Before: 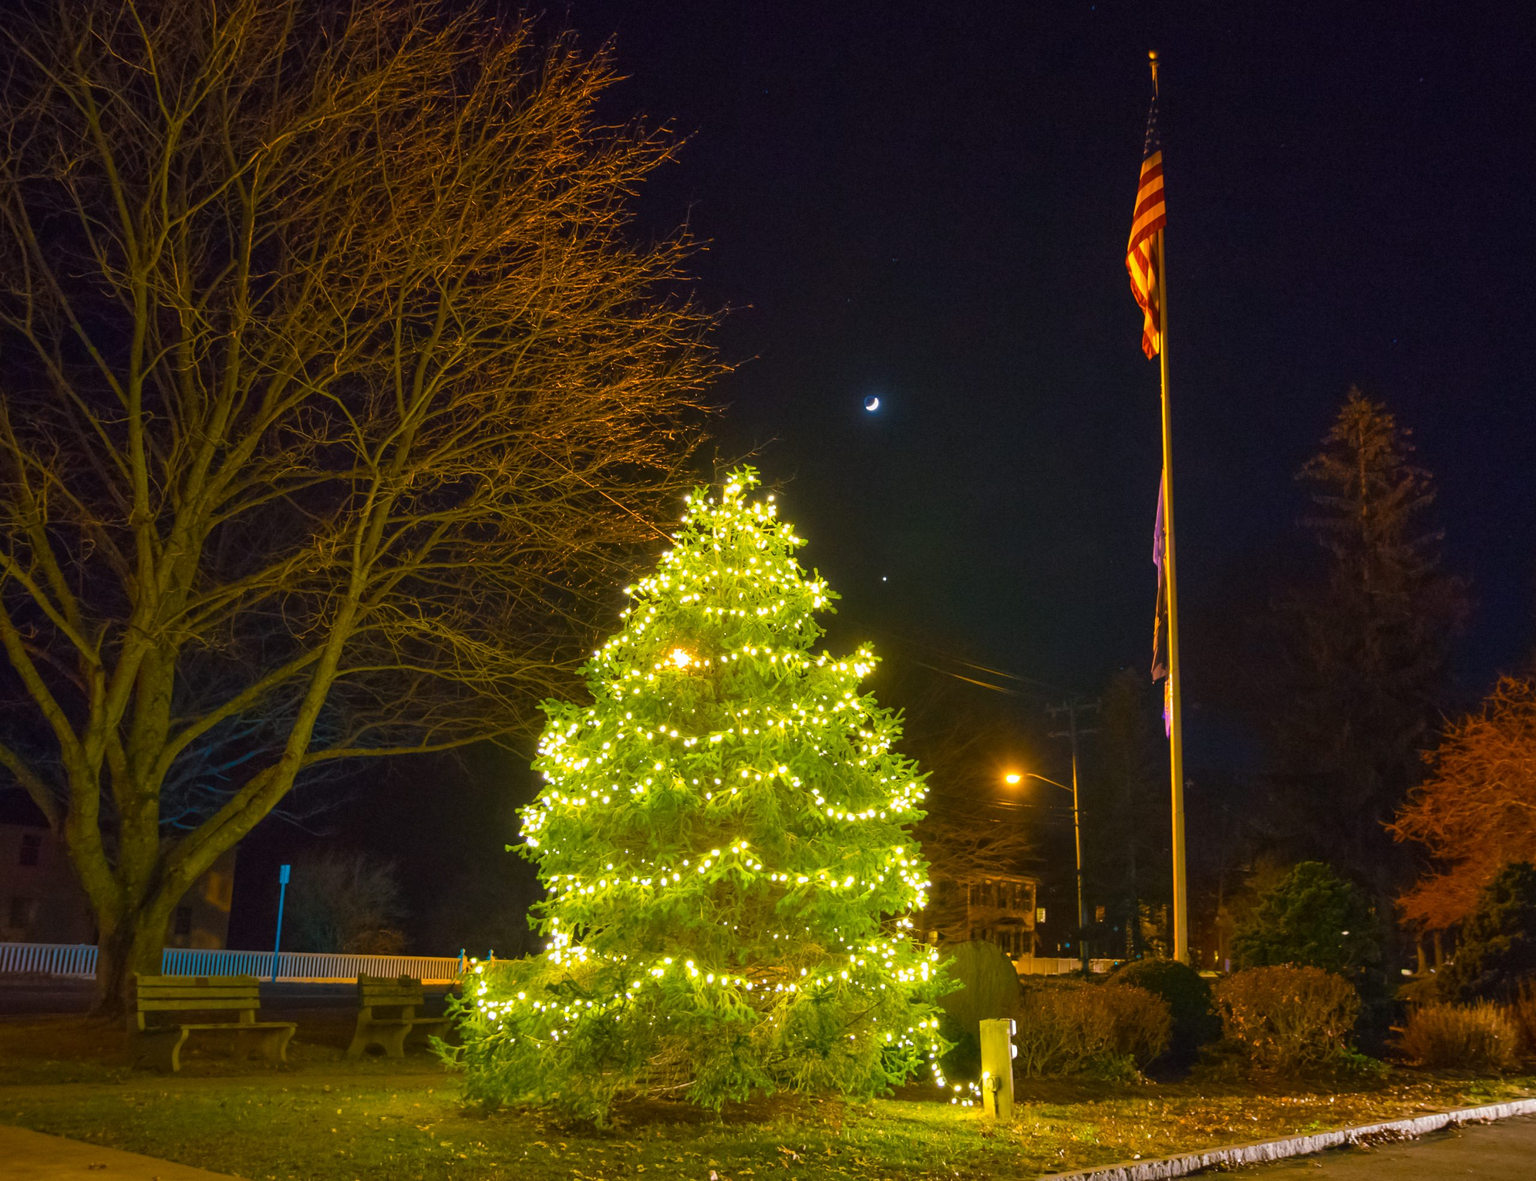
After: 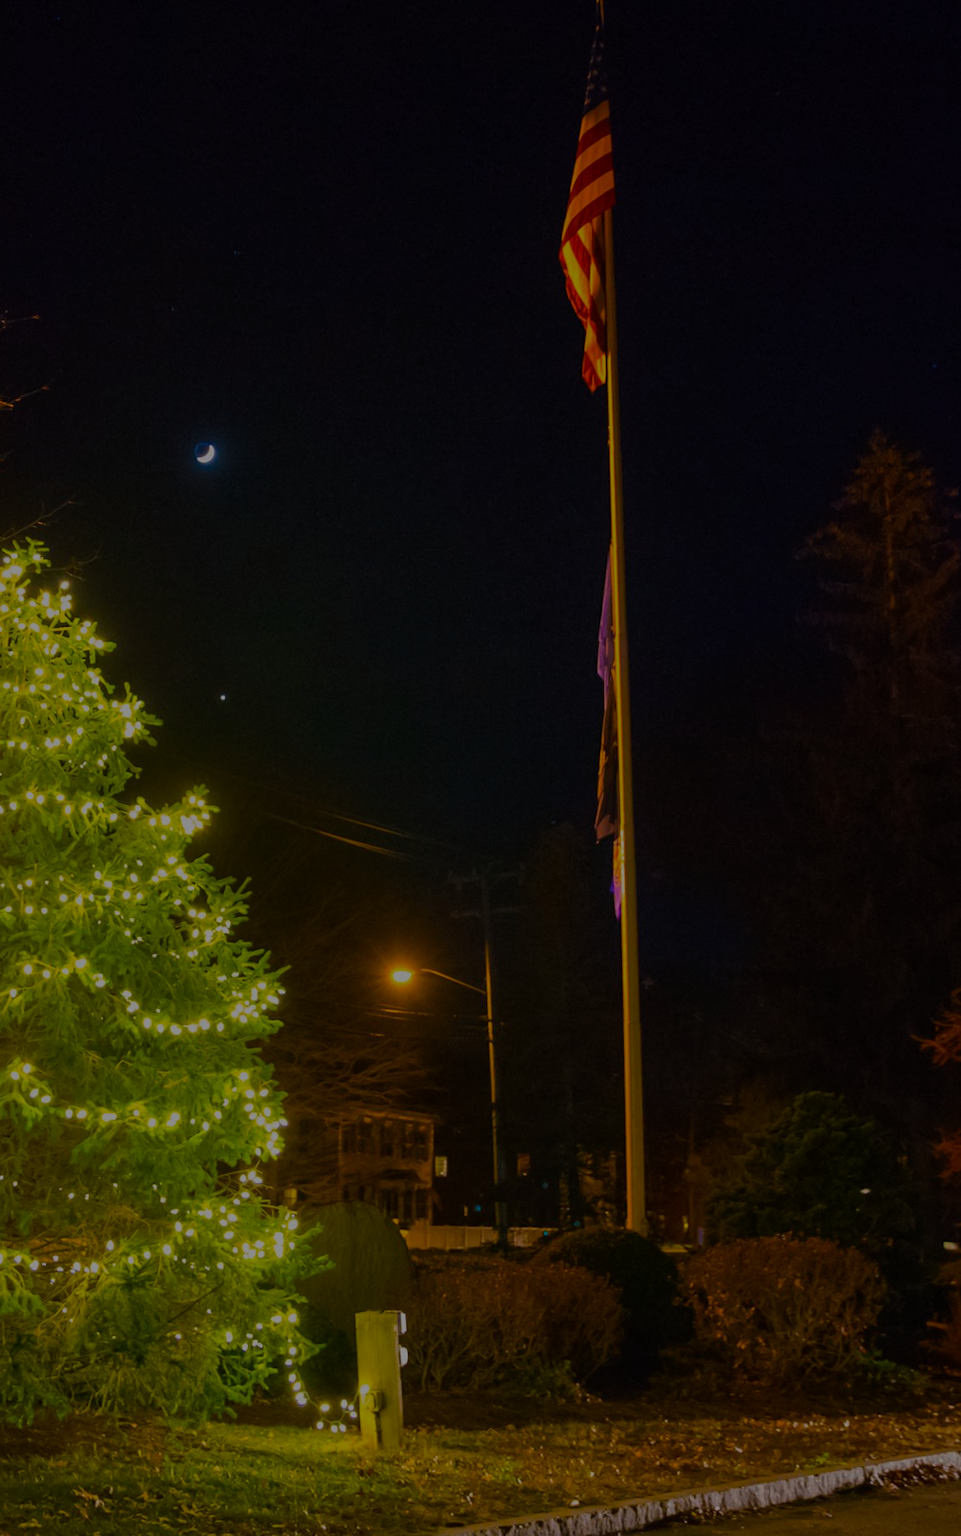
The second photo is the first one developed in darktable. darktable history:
crop: left 47.216%, top 6.668%, right 7.885%
color correction: highlights b* 0.061, saturation 1.15
exposure: exposure -1.934 EV, compensate exposure bias true, compensate highlight preservation false
